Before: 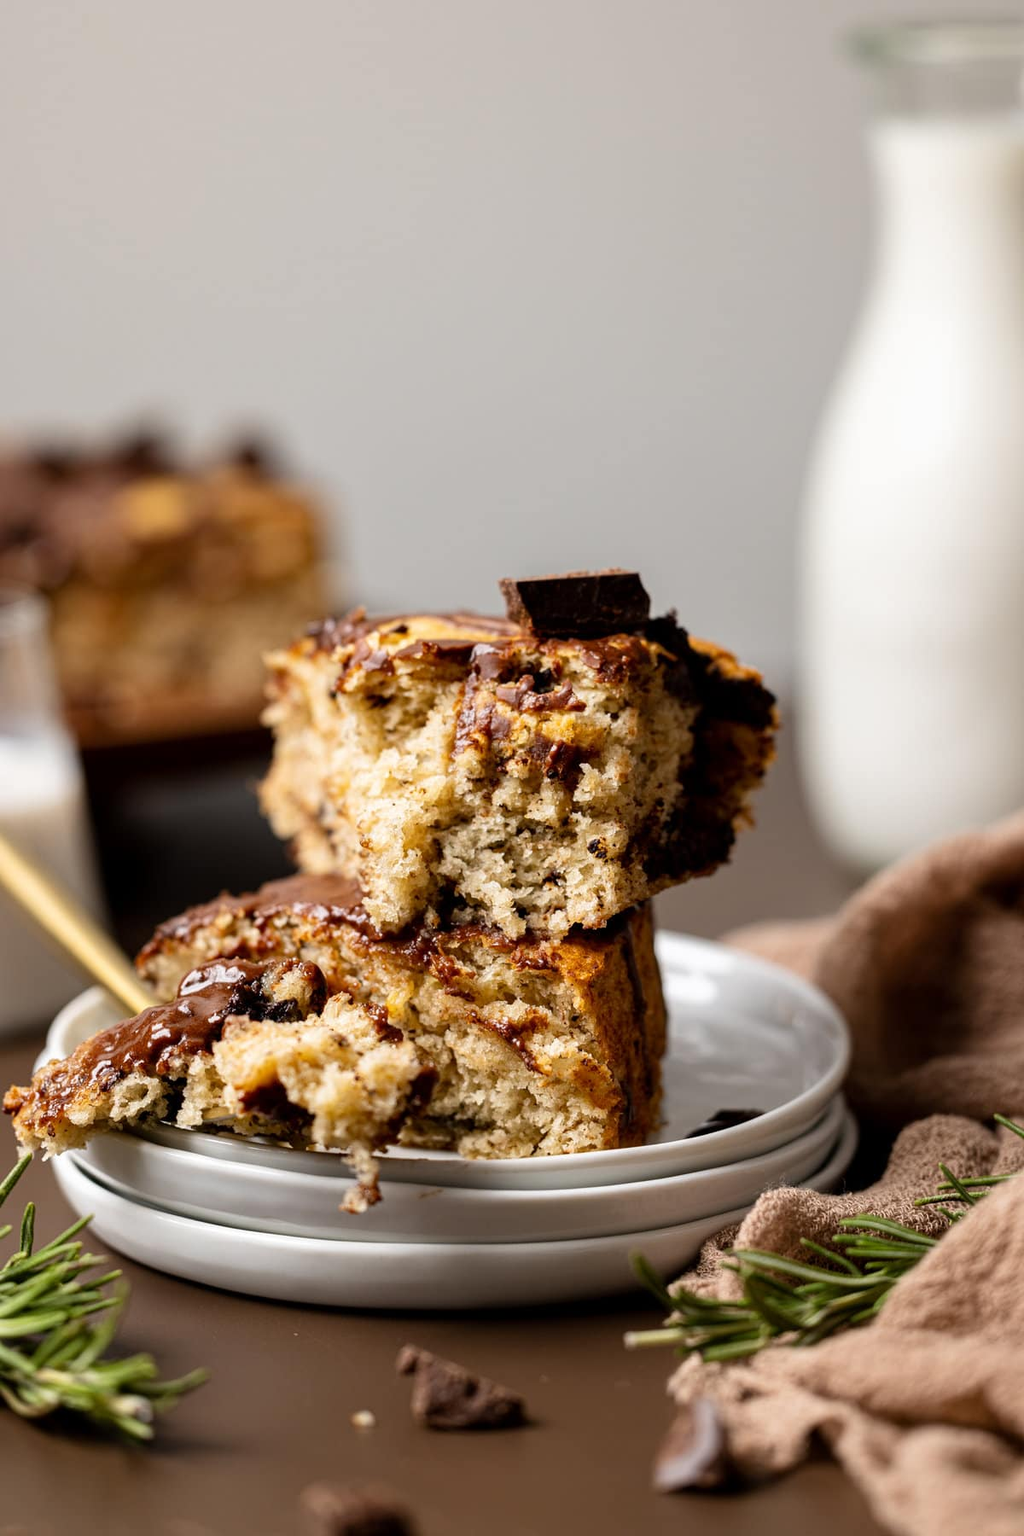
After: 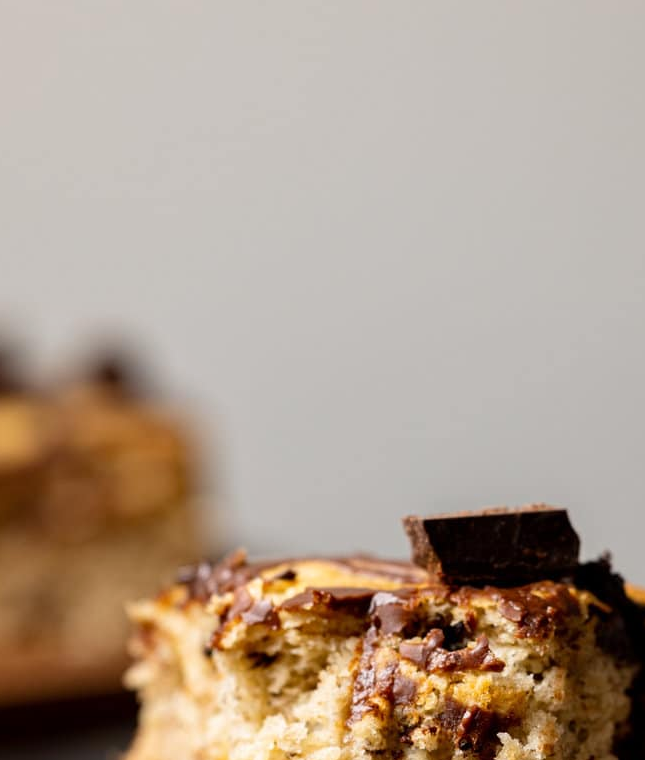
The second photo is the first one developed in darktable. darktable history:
tone equalizer: on, module defaults
crop: left 15.18%, top 9.045%, right 31.011%, bottom 48.687%
